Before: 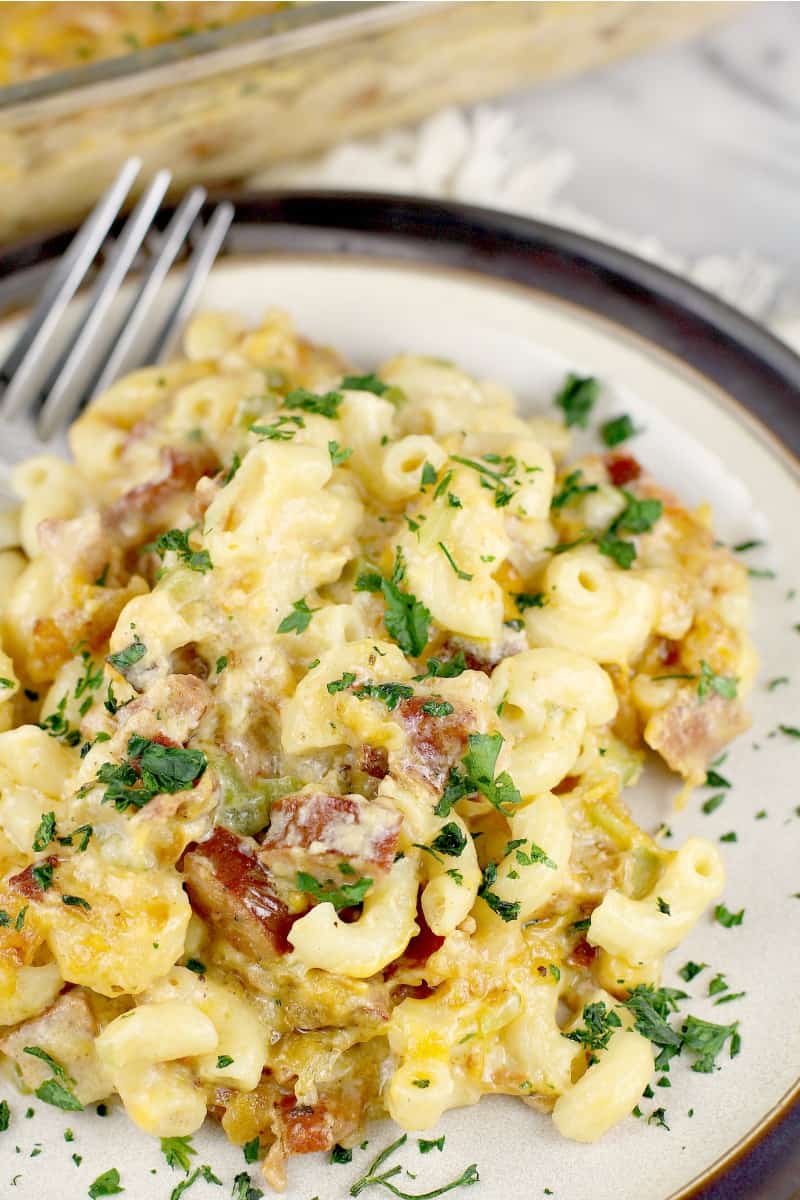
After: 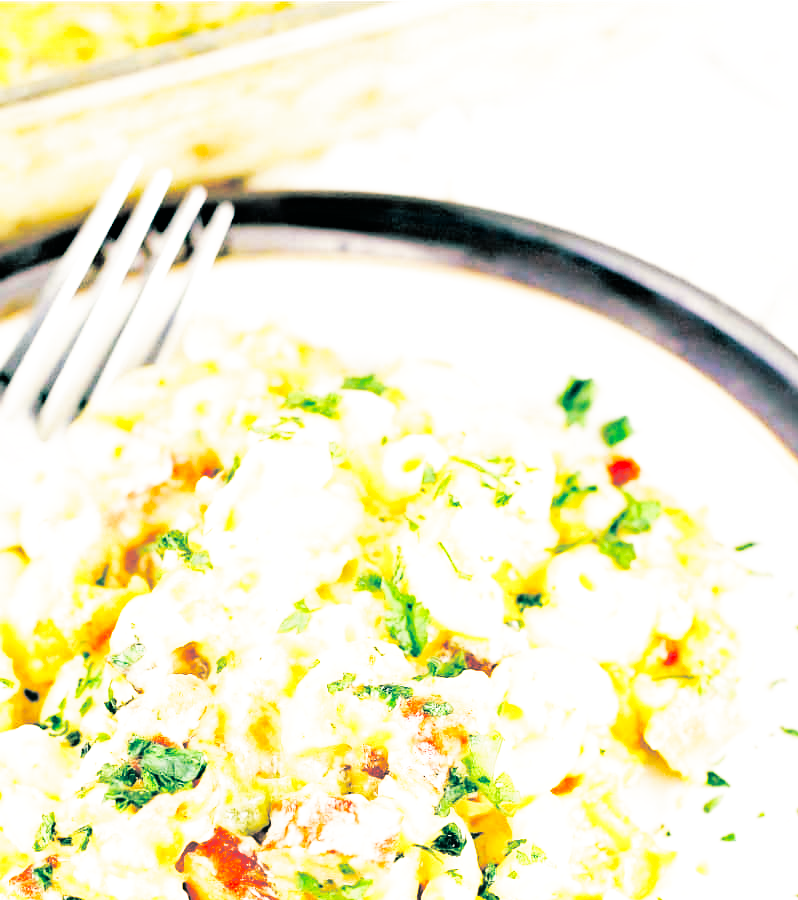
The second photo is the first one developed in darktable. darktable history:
crop: bottom 24.967%
exposure: black level correction 0, exposure 0.9 EV, compensate highlight preservation false
contrast equalizer: octaves 7, y [[0.6 ×6], [0.55 ×6], [0 ×6], [0 ×6], [0 ×6]], mix -0.2
base curve: curves: ch0 [(0, 0) (0.007, 0.004) (0.027, 0.03) (0.046, 0.07) (0.207, 0.54) (0.442, 0.872) (0.673, 0.972) (1, 1)], preserve colors none
split-toning: shadows › hue 186.43°, highlights › hue 49.29°, compress 30.29%
haze removal: compatibility mode true, adaptive false
white balance: red 1, blue 1
